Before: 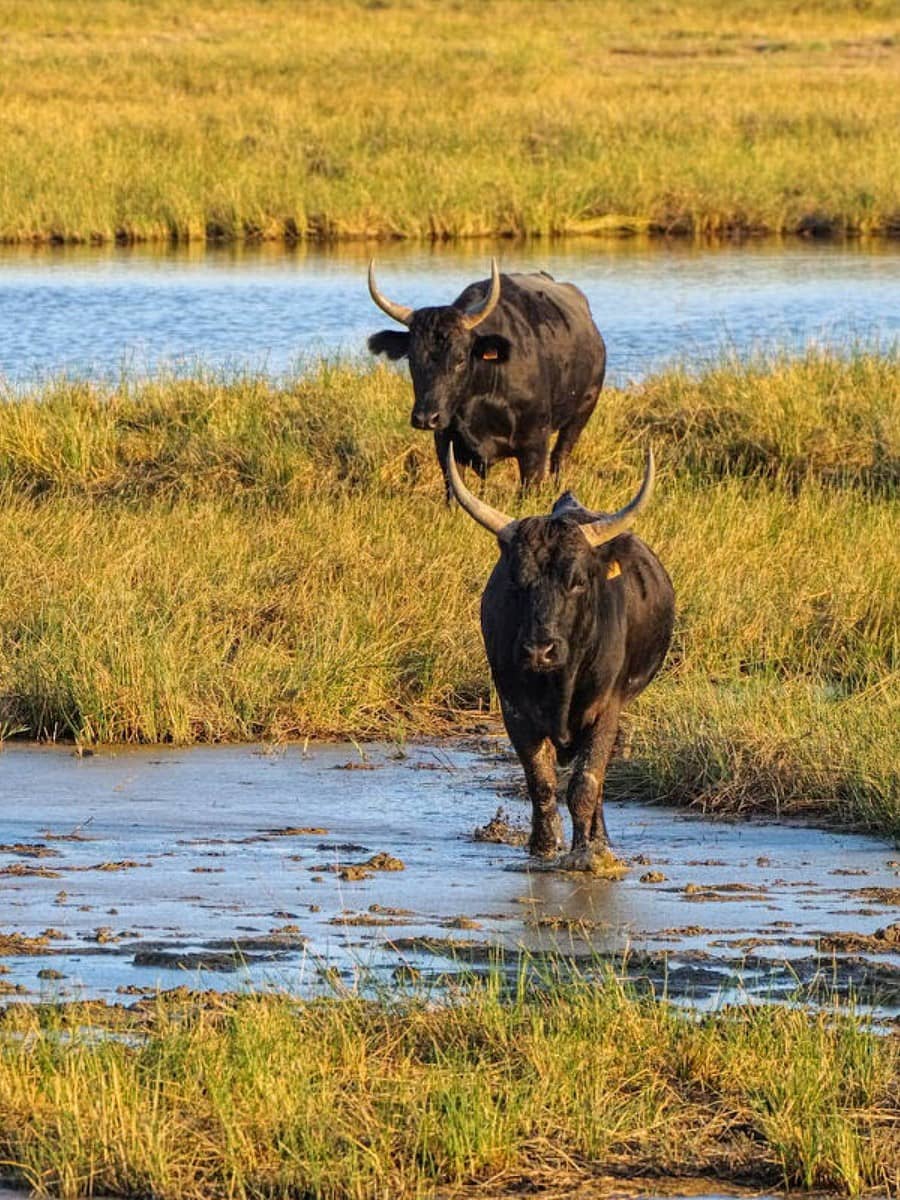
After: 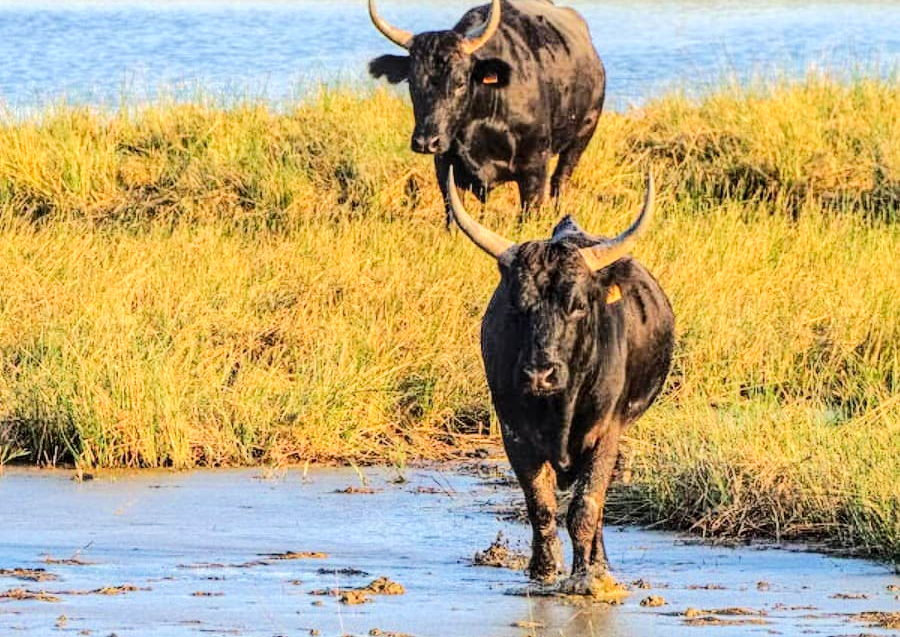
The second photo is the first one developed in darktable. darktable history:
crop and rotate: top 23.015%, bottom 23.828%
tone equalizer: -7 EV 0.148 EV, -6 EV 0.603 EV, -5 EV 1.13 EV, -4 EV 1.33 EV, -3 EV 1.13 EV, -2 EV 0.6 EV, -1 EV 0.164 EV, edges refinement/feathering 500, mask exposure compensation -1.57 EV, preserve details no
local contrast: on, module defaults
